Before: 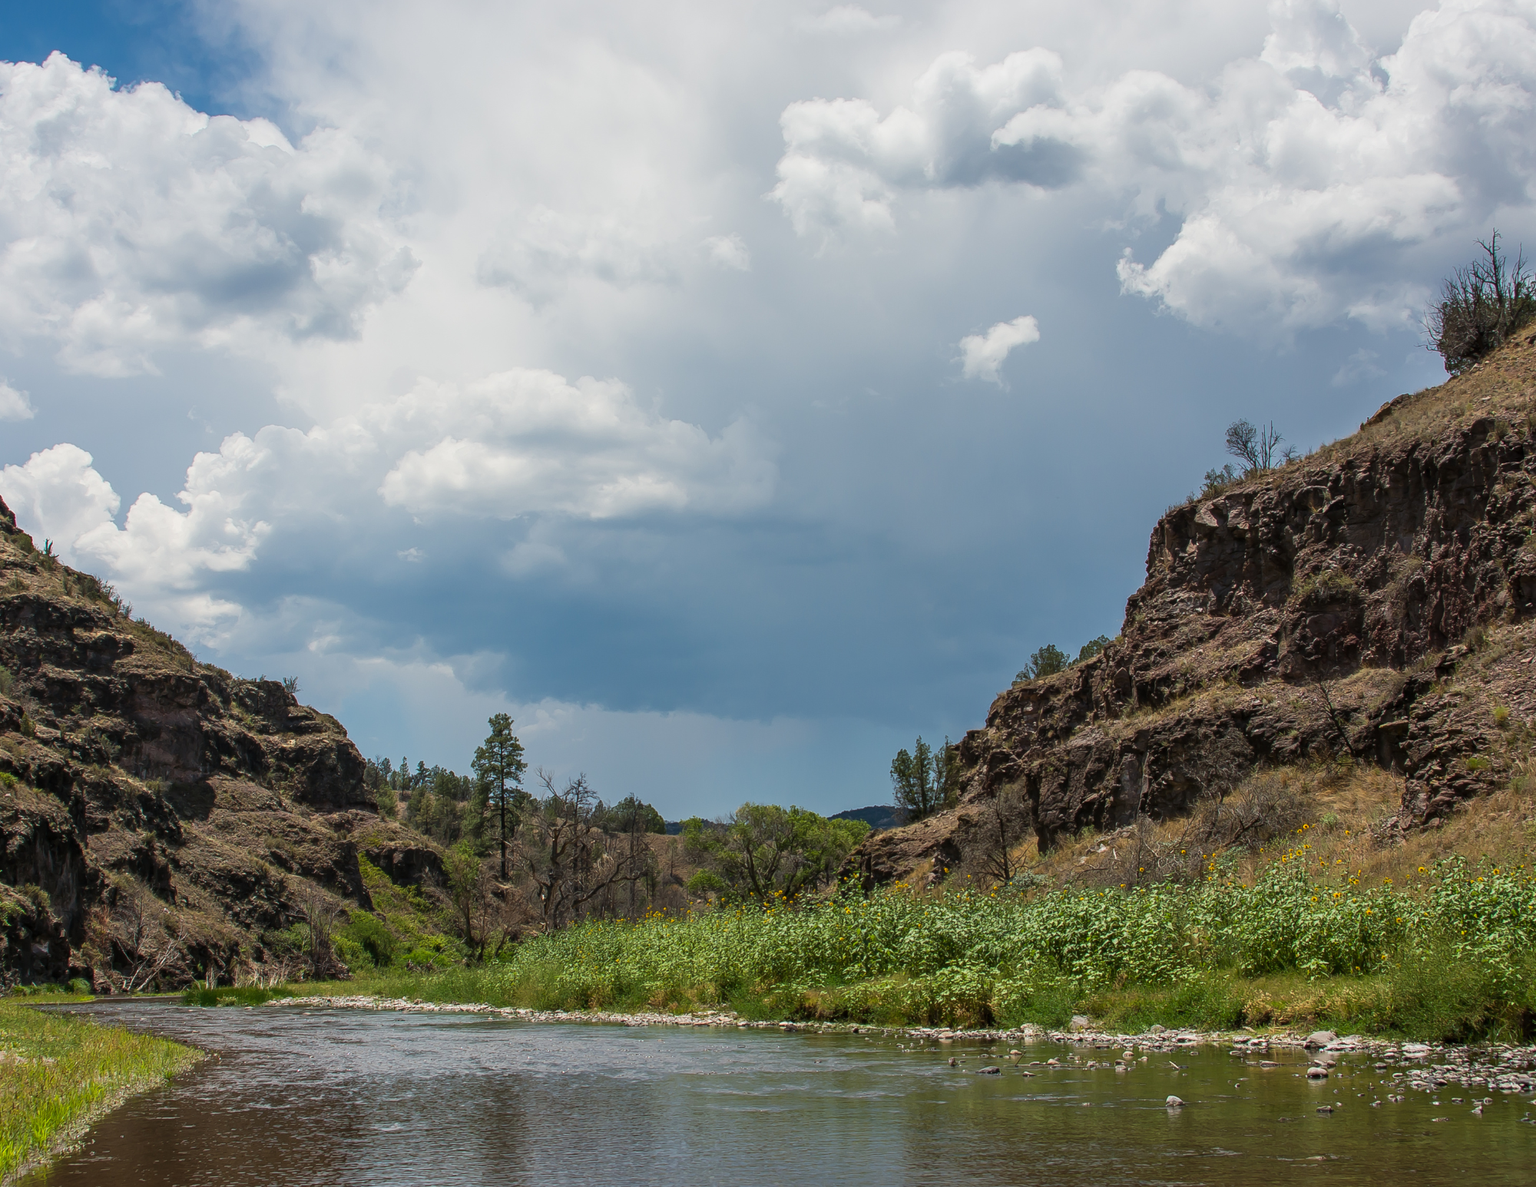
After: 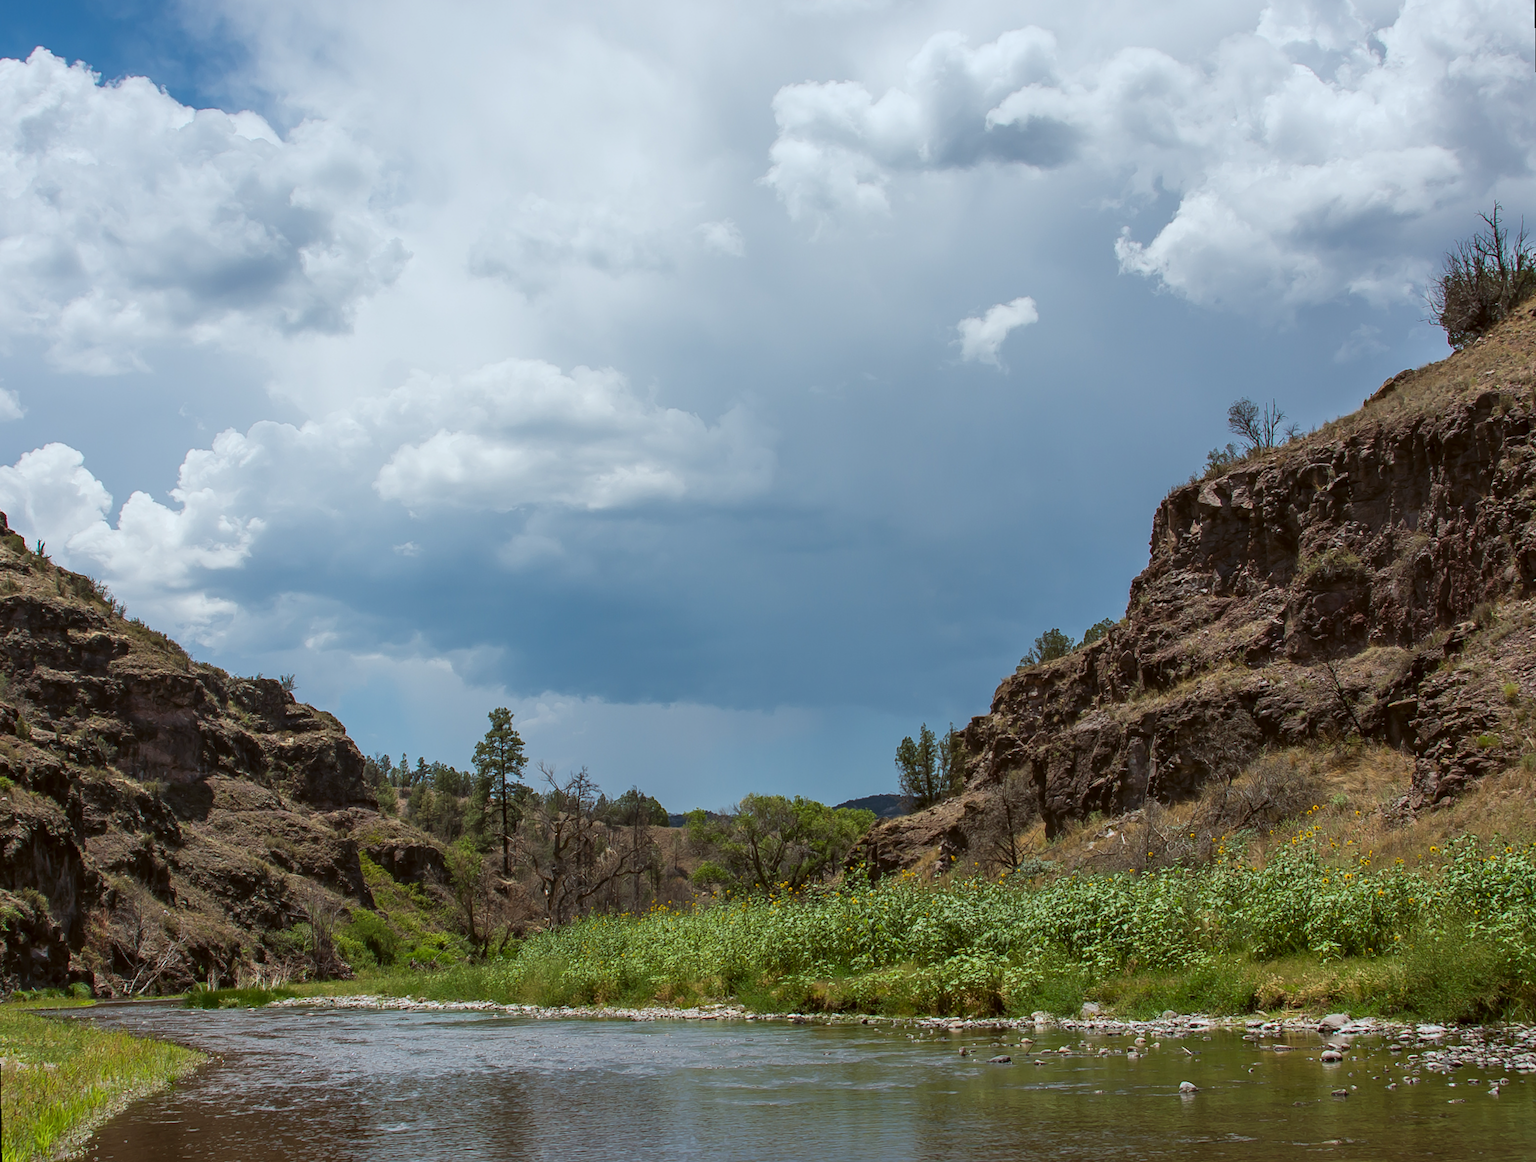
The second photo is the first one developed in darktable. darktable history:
color correction: highlights a* -3.28, highlights b* -6.24, shadows a* 3.1, shadows b* 5.19
white balance: red 0.988, blue 1.017
rotate and perspective: rotation -1°, crop left 0.011, crop right 0.989, crop top 0.025, crop bottom 0.975
